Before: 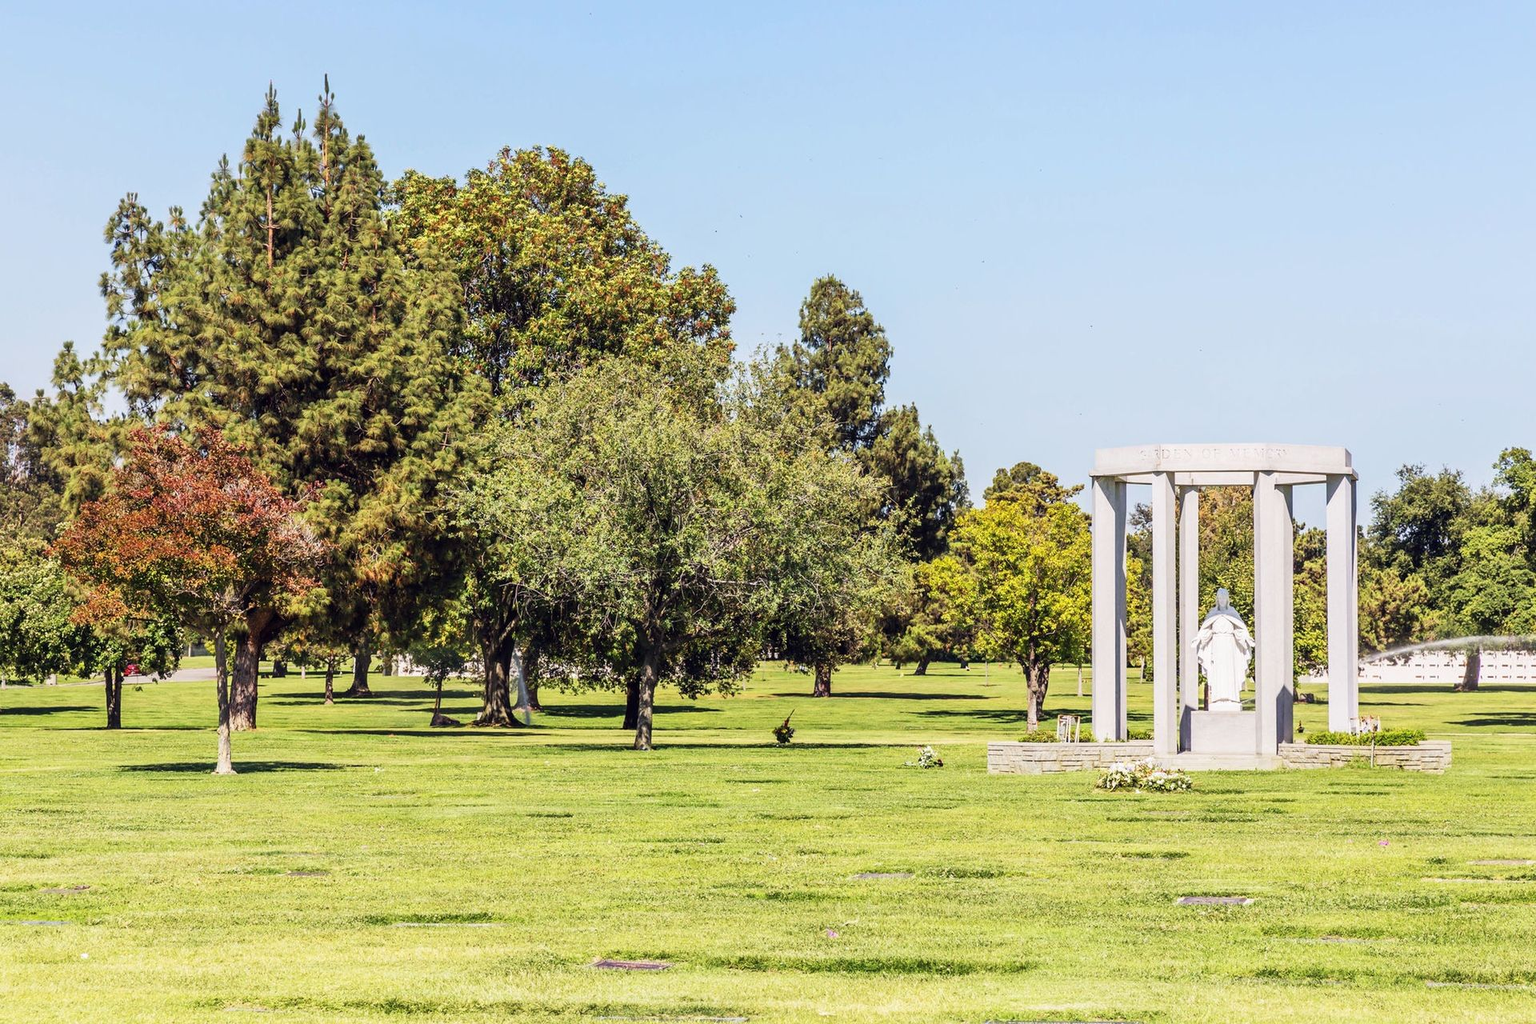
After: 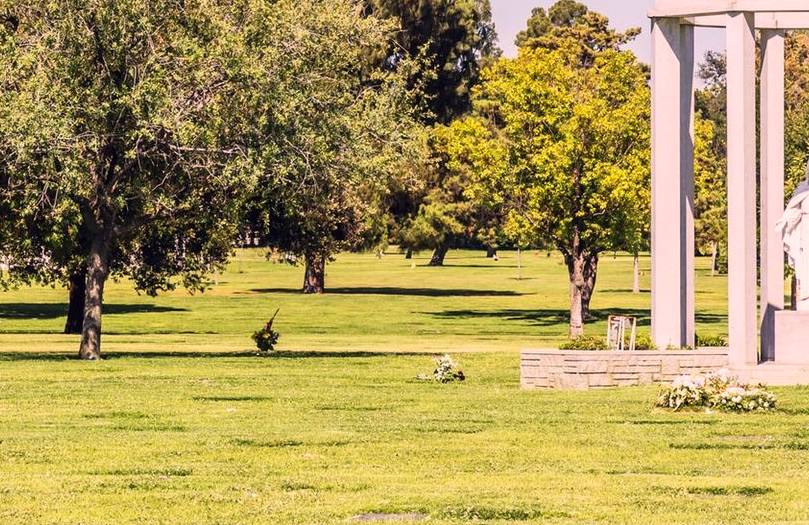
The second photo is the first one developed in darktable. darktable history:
crop: left 37.221%, top 45.169%, right 20.63%, bottom 13.777%
color correction: highlights a* 12.23, highlights b* 5.41
